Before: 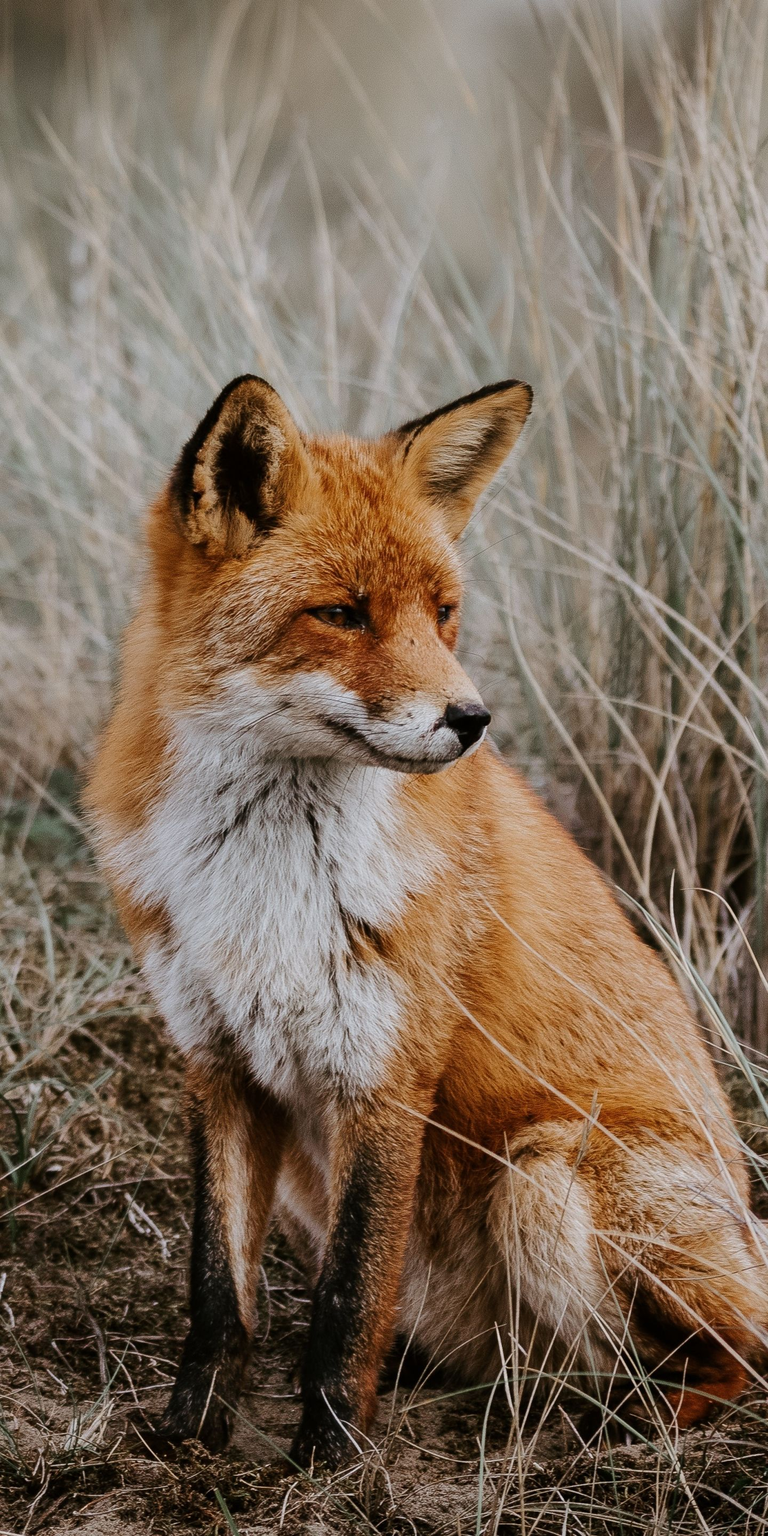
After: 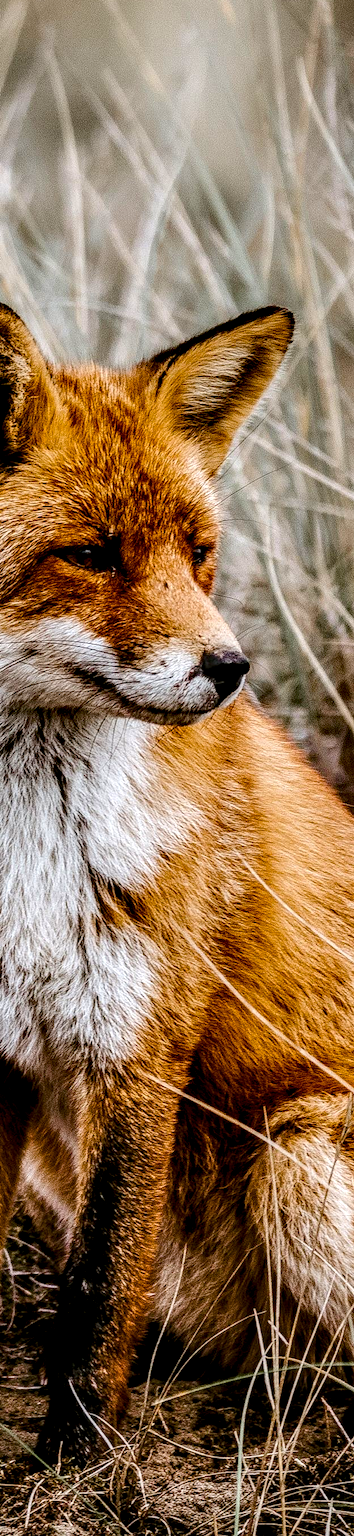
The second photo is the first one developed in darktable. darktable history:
color balance rgb: linear chroma grading › global chroma 18.9%, perceptual saturation grading › global saturation 20%, perceptual saturation grading › highlights -25%, perceptual saturation grading › shadows 50%, global vibrance 18.93%
tone equalizer: -8 EV -0.417 EV, -7 EV -0.389 EV, -6 EV -0.333 EV, -5 EV -0.222 EV, -3 EV 0.222 EV, -2 EV 0.333 EV, -1 EV 0.389 EV, +0 EV 0.417 EV, edges refinement/feathering 500, mask exposure compensation -1.57 EV, preserve details no
local contrast: highlights 0%, shadows 0%, detail 182%
crop: left 33.452%, top 6.025%, right 23.155%
